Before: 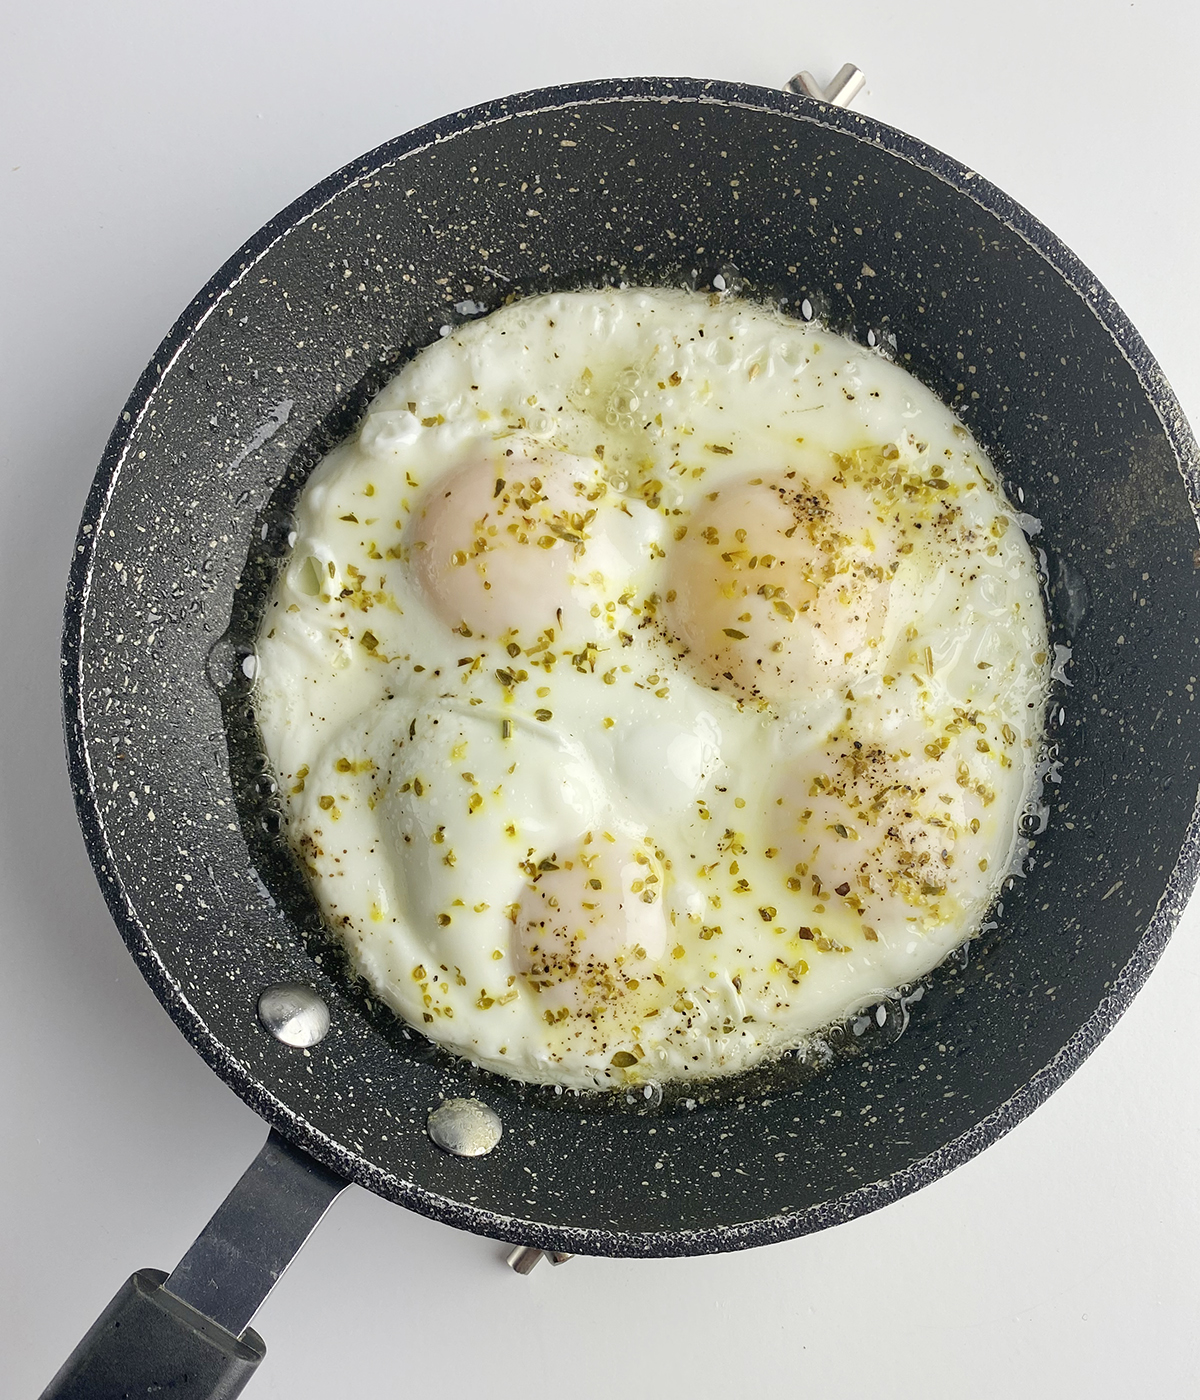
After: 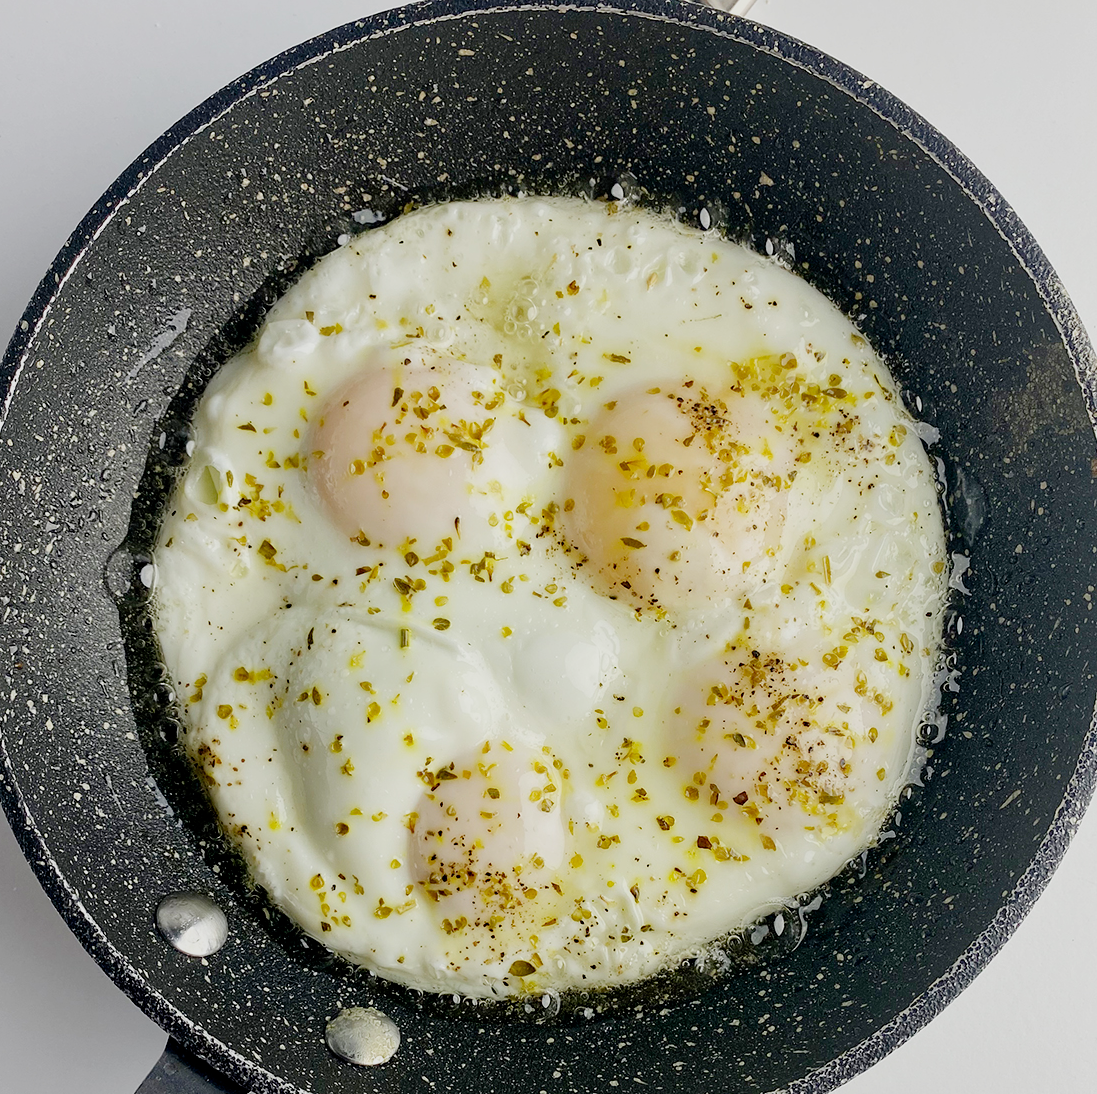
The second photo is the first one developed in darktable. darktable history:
crop: left 8.541%, top 6.556%, bottom 15.301%
filmic rgb: black relative exposure -7.75 EV, white relative exposure 4.37 EV, target black luminance 0%, hardness 3.75, latitude 50.74%, contrast 1.076, highlights saturation mix 9.17%, shadows ↔ highlights balance -0.216%, add noise in highlights 0, preserve chrominance no, color science v3 (2019), use custom middle-gray values true, contrast in highlights soft
